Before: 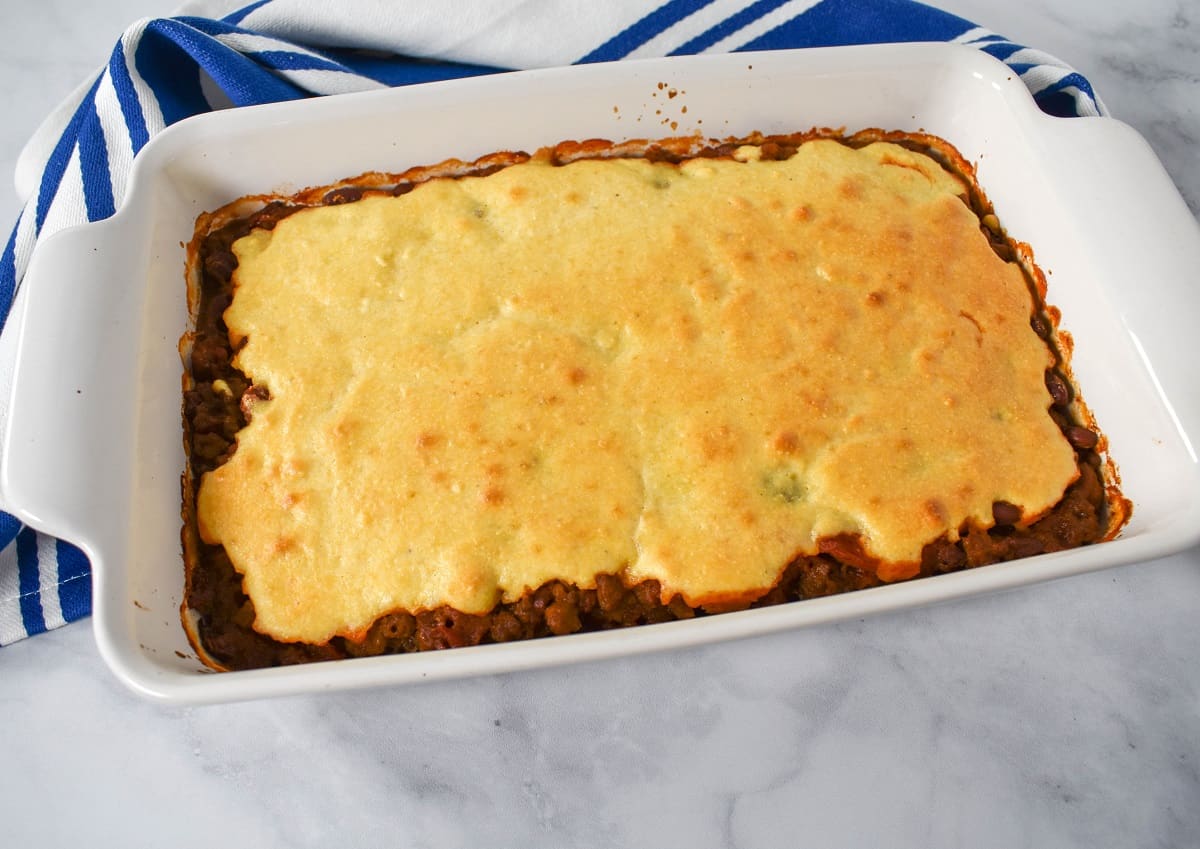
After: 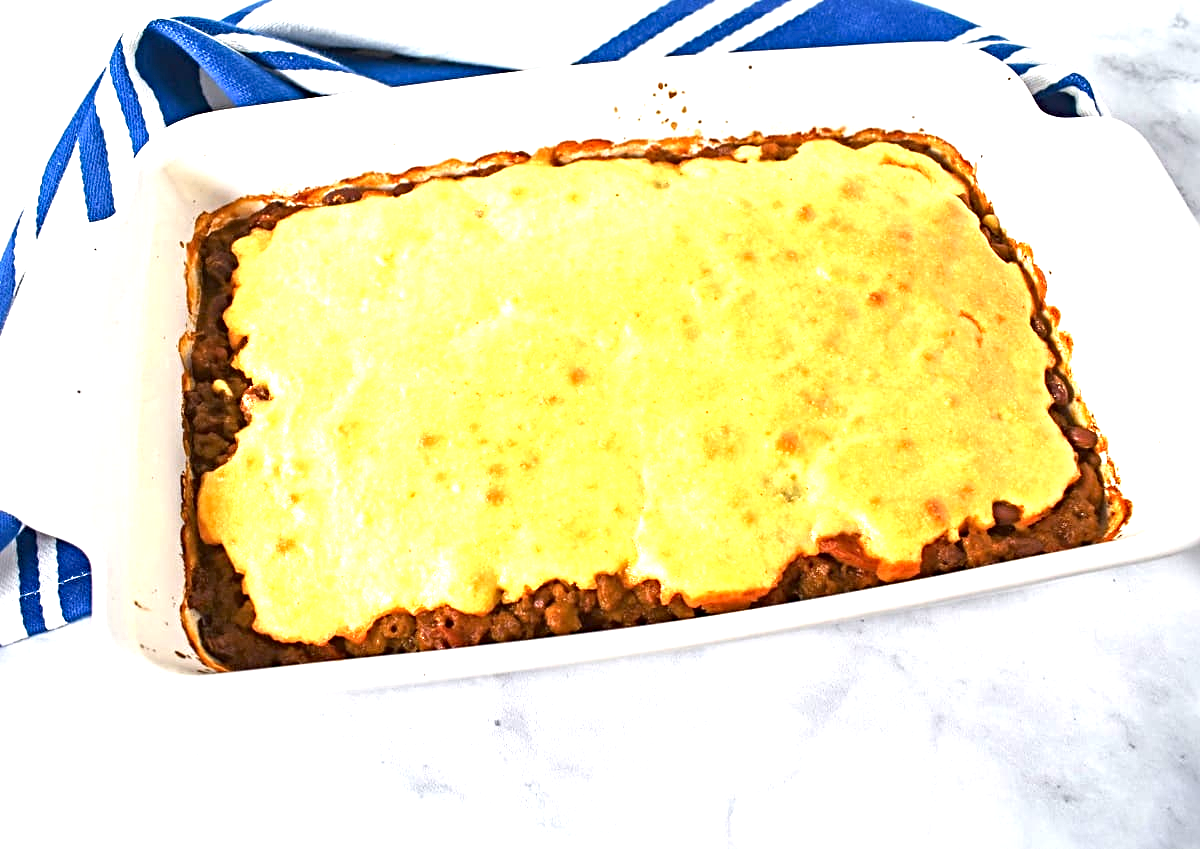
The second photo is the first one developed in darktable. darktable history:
sharpen: radius 4.854
exposure: black level correction 0, exposure 1.381 EV, compensate exposure bias true, compensate highlight preservation false
